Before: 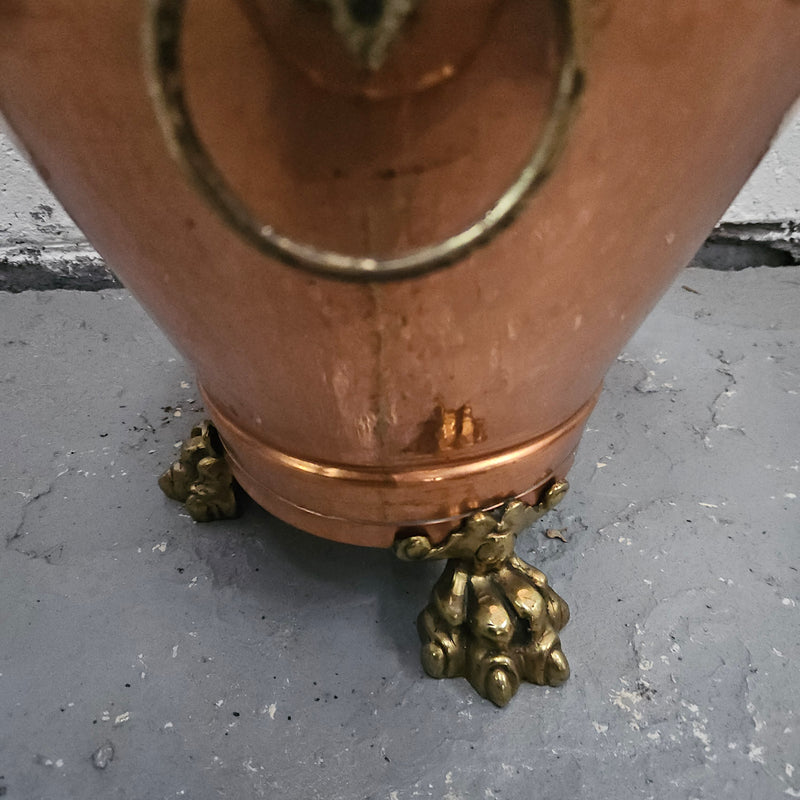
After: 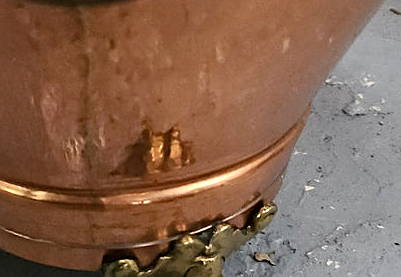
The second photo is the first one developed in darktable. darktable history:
crop: left 36.607%, top 34.735%, right 13.146%, bottom 30.611%
sharpen: on, module defaults
haze removal: compatibility mode true, adaptive false
